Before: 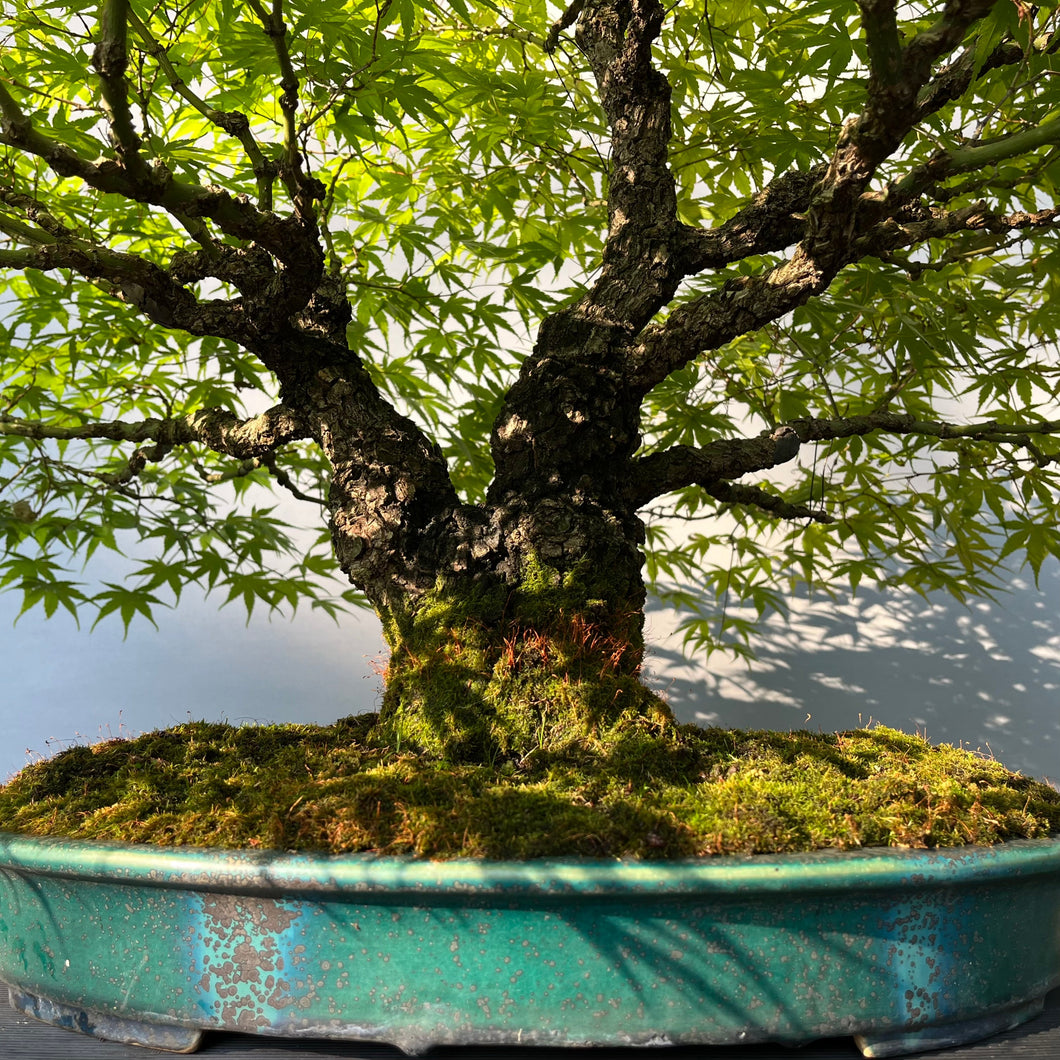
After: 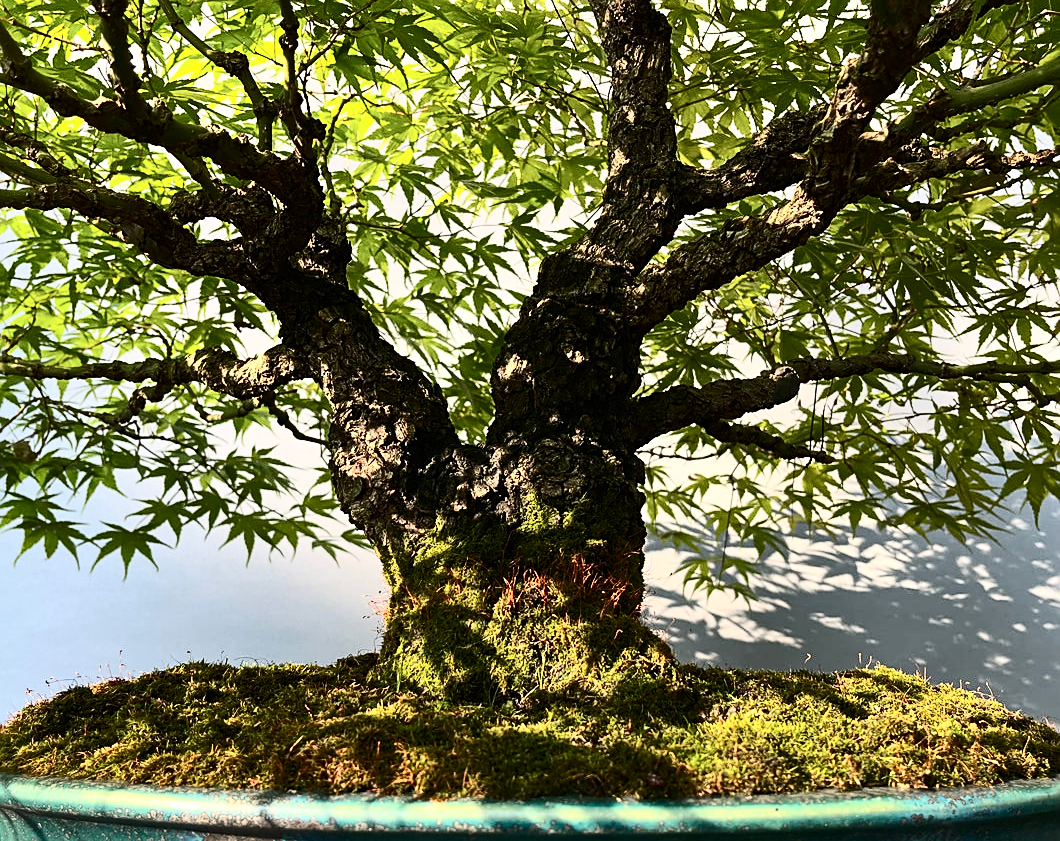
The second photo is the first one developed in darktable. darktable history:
crop and rotate: top 5.667%, bottom 14.937%
shadows and highlights: soften with gaussian
sharpen: on, module defaults
contrast brightness saturation: contrast 0.39, brightness 0.1
